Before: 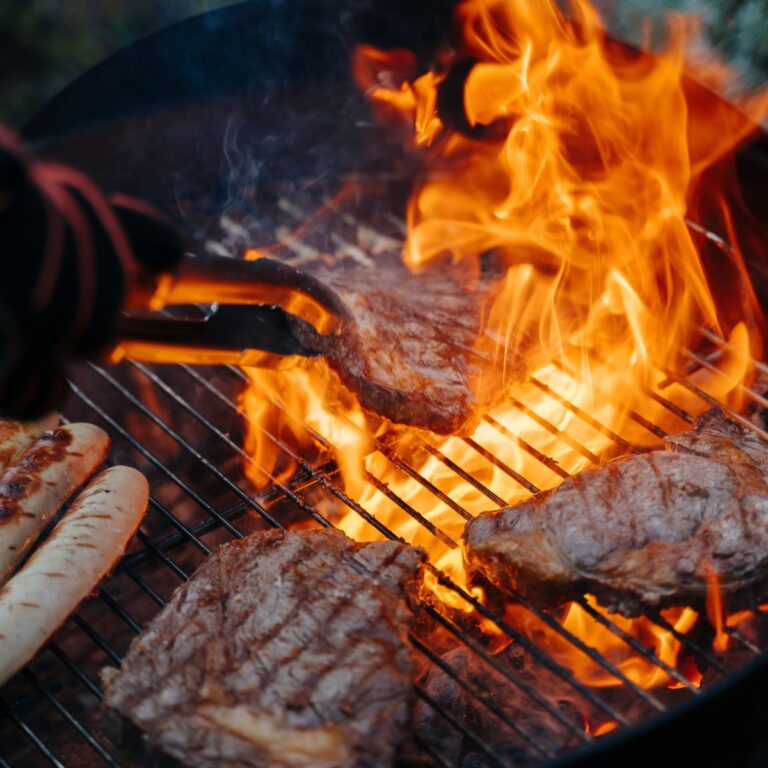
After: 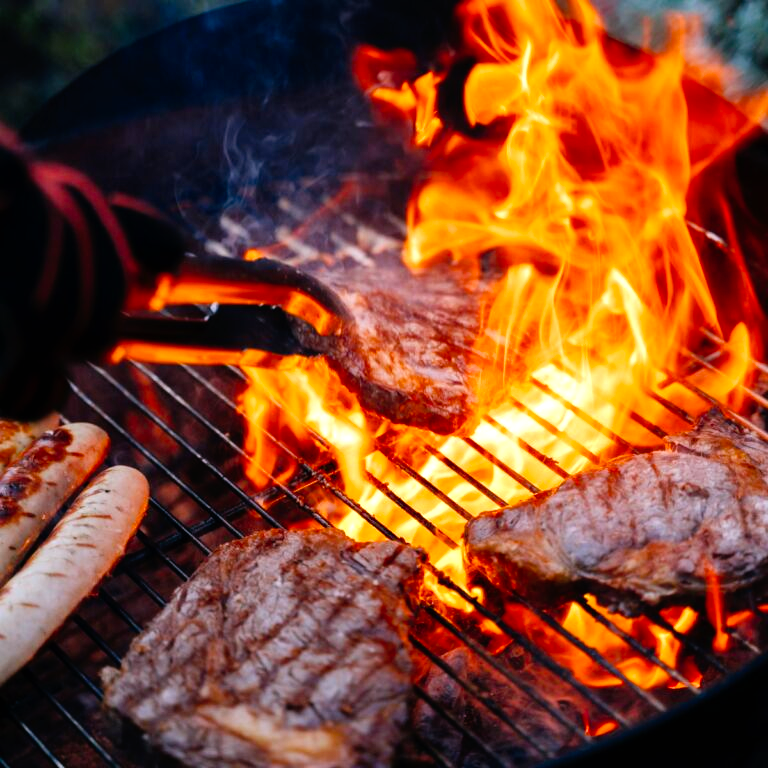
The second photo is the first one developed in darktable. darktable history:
color balance rgb: shadows fall-off 101%, linear chroma grading › mid-tones 7.63%, perceptual saturation grading › mid-tones 11.68%, mask middle-gray fulcrum 22.45%, global vibrance 10.11%, saturation formula JzAzBz (2021)
exposure: exposure 0.6 EV, compensate highlight preservation false
tone curve: curves: ch0 [(0, 0) (0.003, 0.003) (0.011, 0.003) (0.025, 0.007) (0.044, 0.014) (0.069, 0.02) (0.1, 0.03) (0.136, 0.054) (0.177, 0.099) (0.224, 0.156) (0.277, 0.227) (0.335, 0.302) (0.399, 0.375) (0.468, 0.456) (0.543, 0.54) (0.623, 0.625) (0.709, 0.717) (0.801, 0.807) (0.898, 0.895) (1, 1)], preserve colors none
white balance: red 1.05, blue 1.072
